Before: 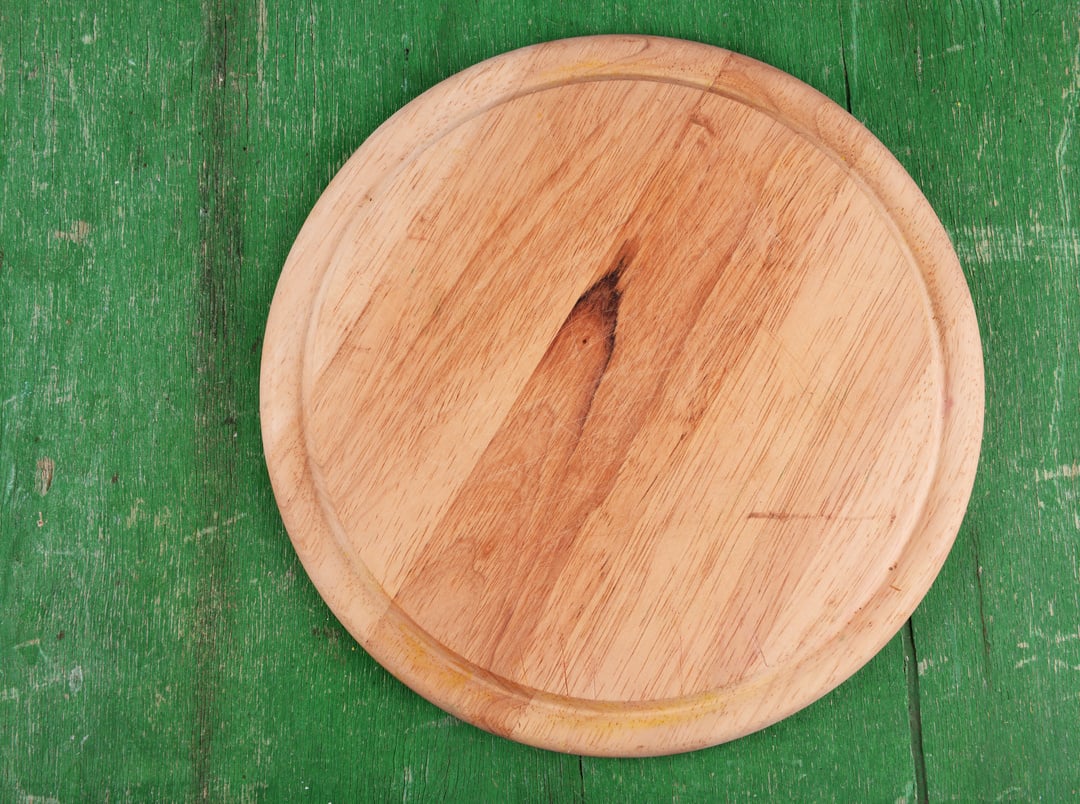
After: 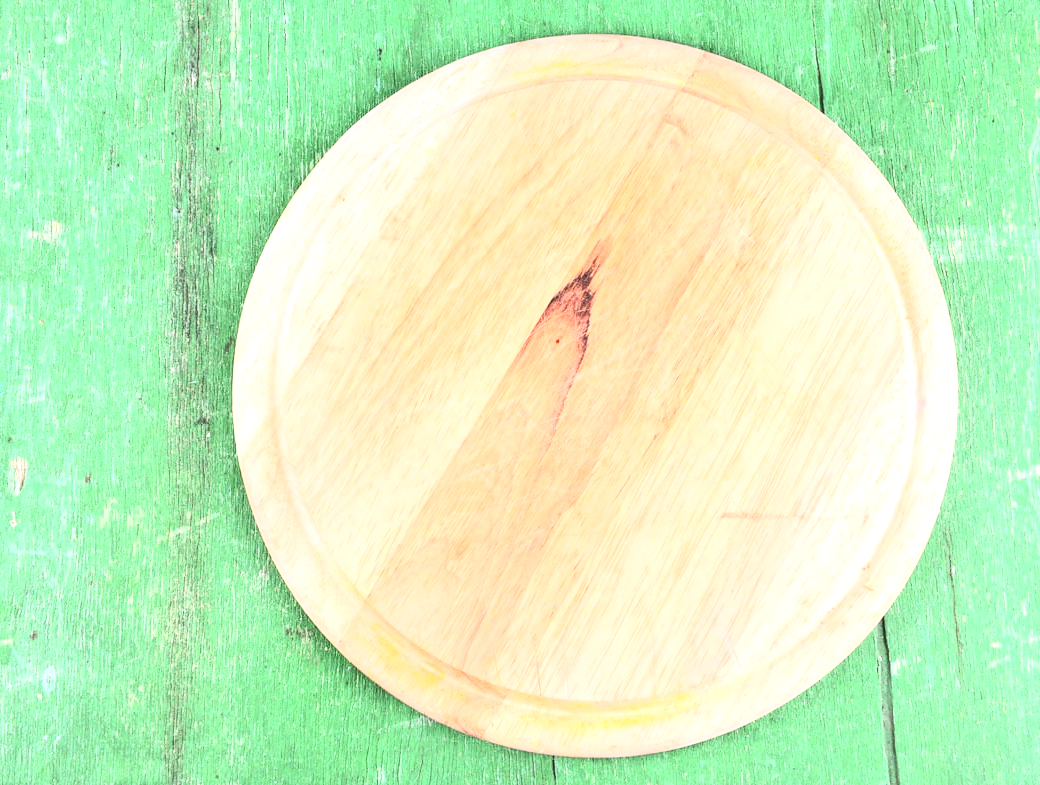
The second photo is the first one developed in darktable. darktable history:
local contrast: on, module defaults
tone equalizer: on, module defaults
grain: coarseness 0.09 ISO, strength 10%
crop and rotate: left 2.536%, right 1.107%, bottom 2.246%
contrast brightness saturation: contrast 0.39, brightness 0.53
exposure: black level correction 0, exposure 1.379 EV, compensate exposure bias true, compensate highlight preservation false
white balance: red 0.967, blue 1.119, emerald 0.756
